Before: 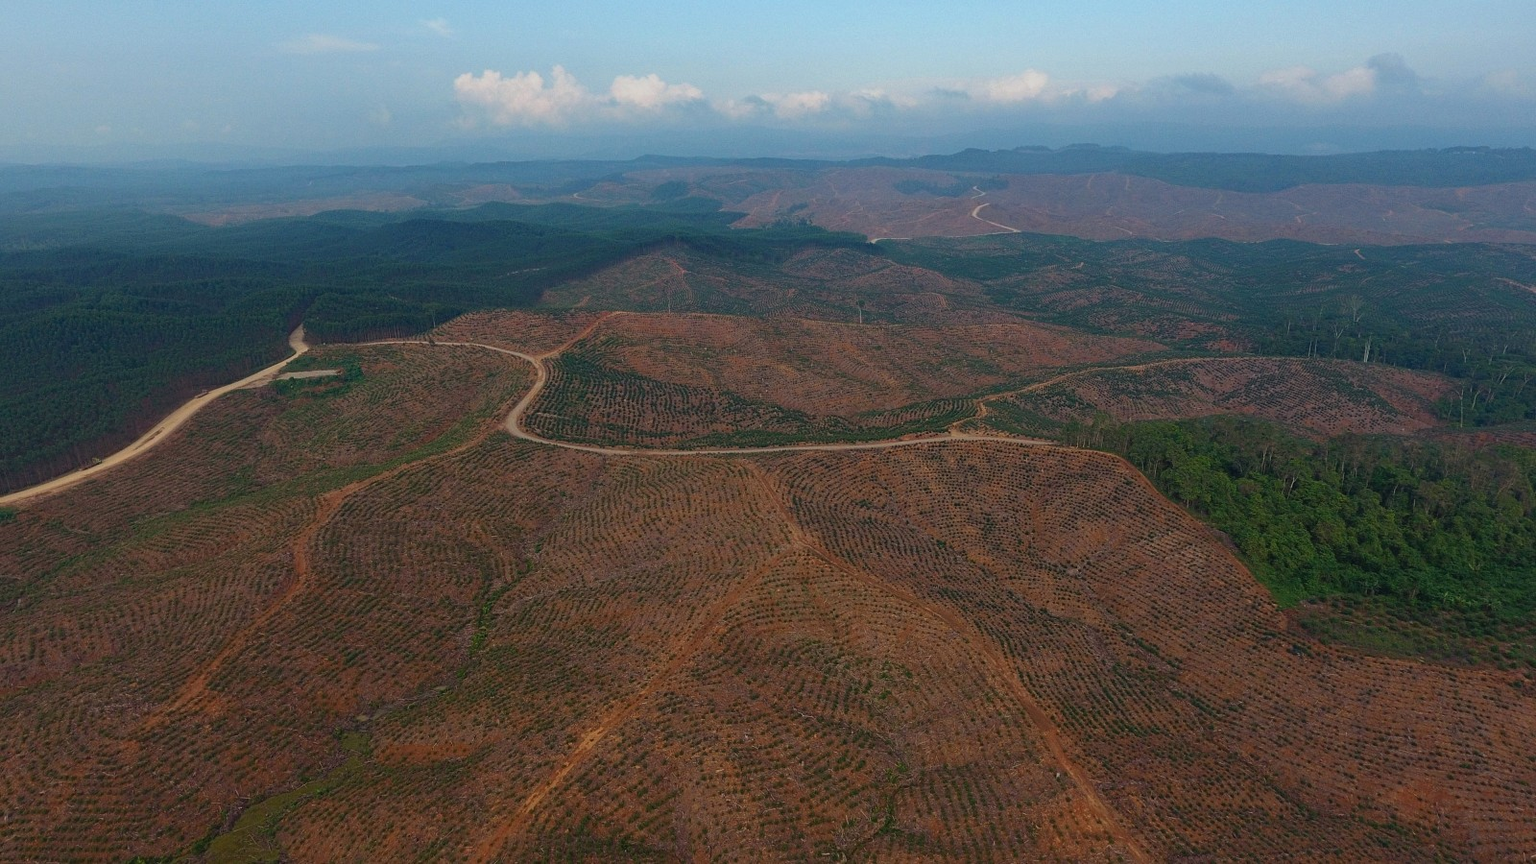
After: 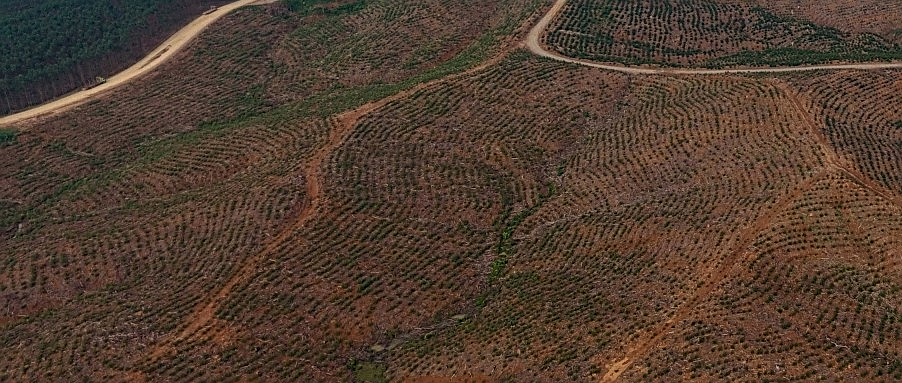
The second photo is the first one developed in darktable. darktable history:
local contrast: highlights 25%, detail 150%
sharpen: on, module defaults
crop: top 44.483%, right 43.593%, bottom 12.892%
